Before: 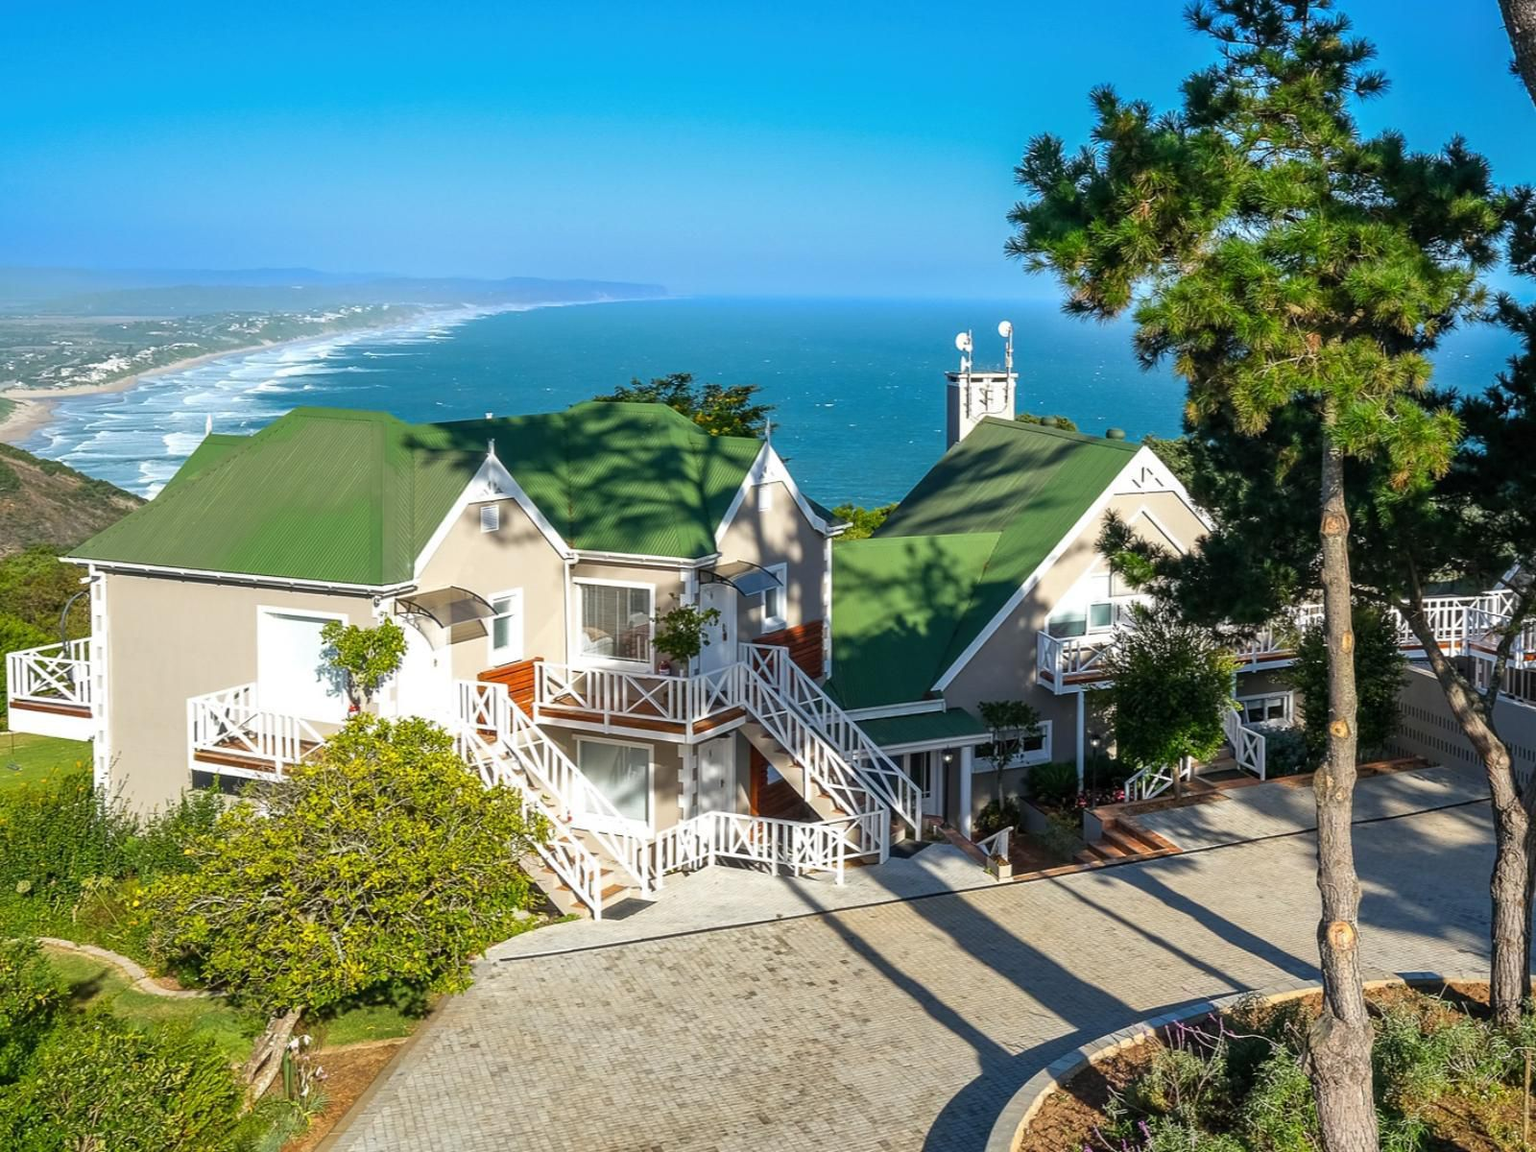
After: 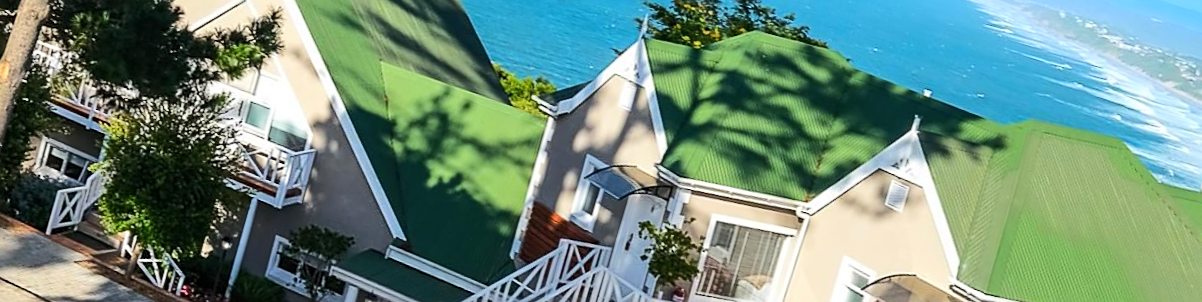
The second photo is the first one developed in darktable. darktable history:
rgb curve: curves: ch0 [(0, 0) (0.284, 0.292) (0.505, 0.644) (1, 1)], compensate middle gray true
sharpen: amount 0.478
crop and rotate: angle 16.12°, top 30.835%, bottom 35.653%
